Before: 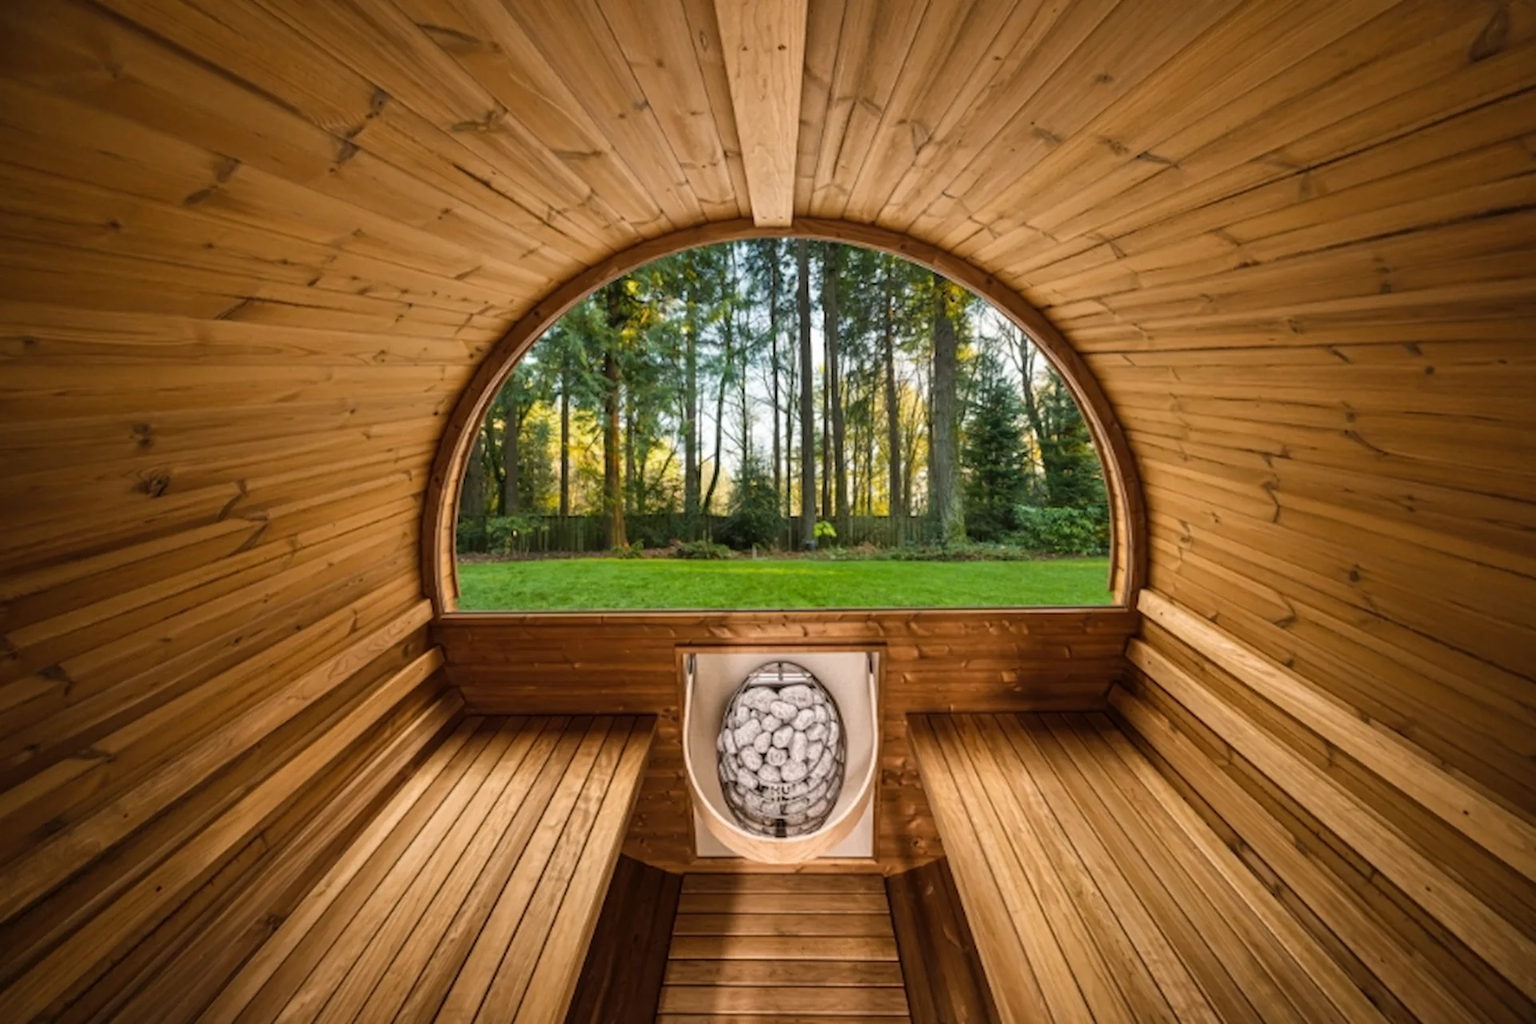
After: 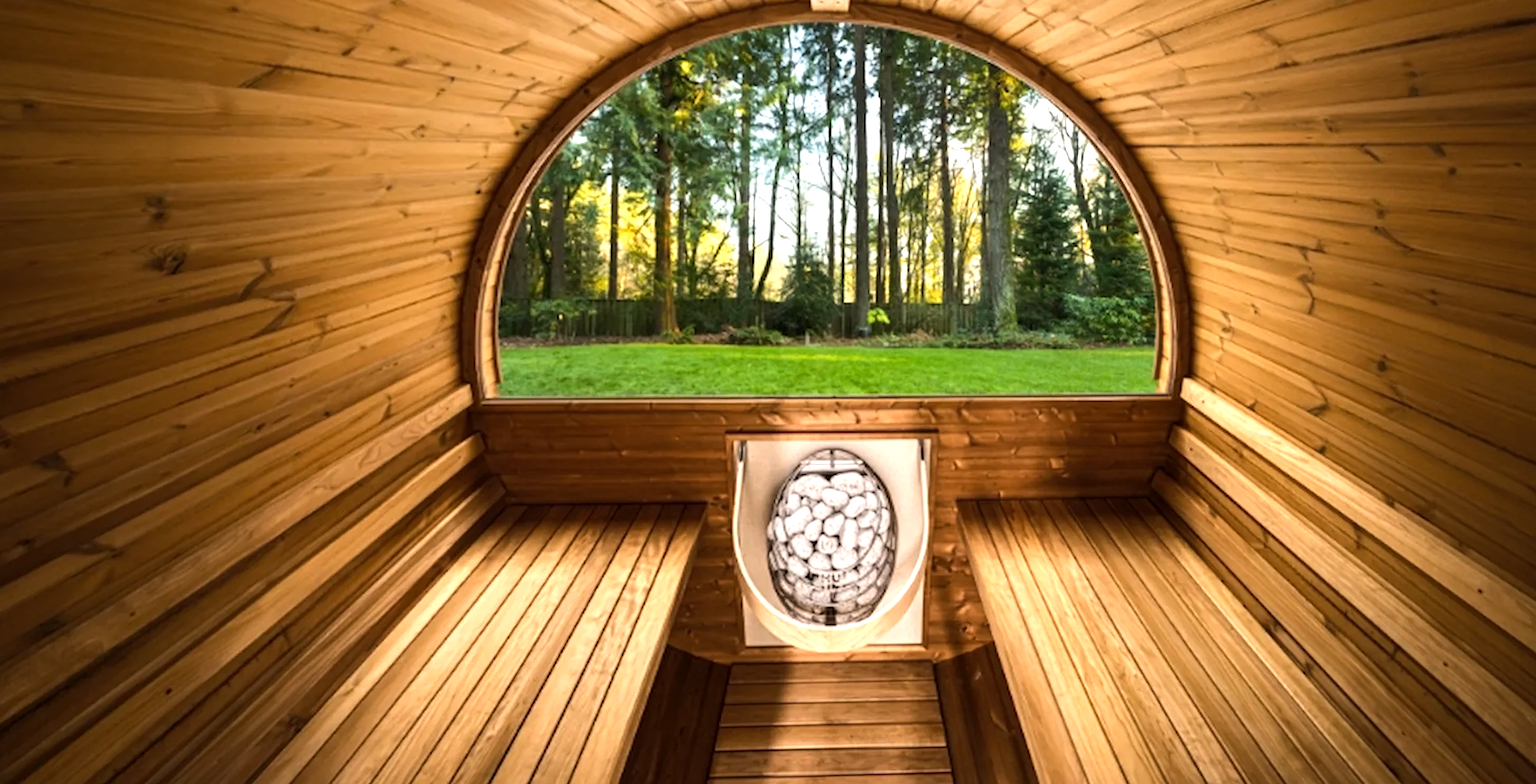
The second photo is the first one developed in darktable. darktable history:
exposure: black level correction 0.001, exposure 0.14 EV, compensate highlight preservation false
crop and rotate: top 18.507%
rotate and perspective: rotation 0.679°, lens shift (horizontal) 0.136, crop left 0.009, crop right 0.991, crop top 0.078, crop bottom 0.95
tone equalizer: -8 EV 0.001 EV, -7 EV -0.002 EV, -6 EV 0.002 EV, -5 EV -0.03 EV, -4 EV -0.116 EV, -3 EV -0.169 EV, -2 EV 0.24 EV, -1 EV 0.702 EV, +0 EV 0.493 EV
